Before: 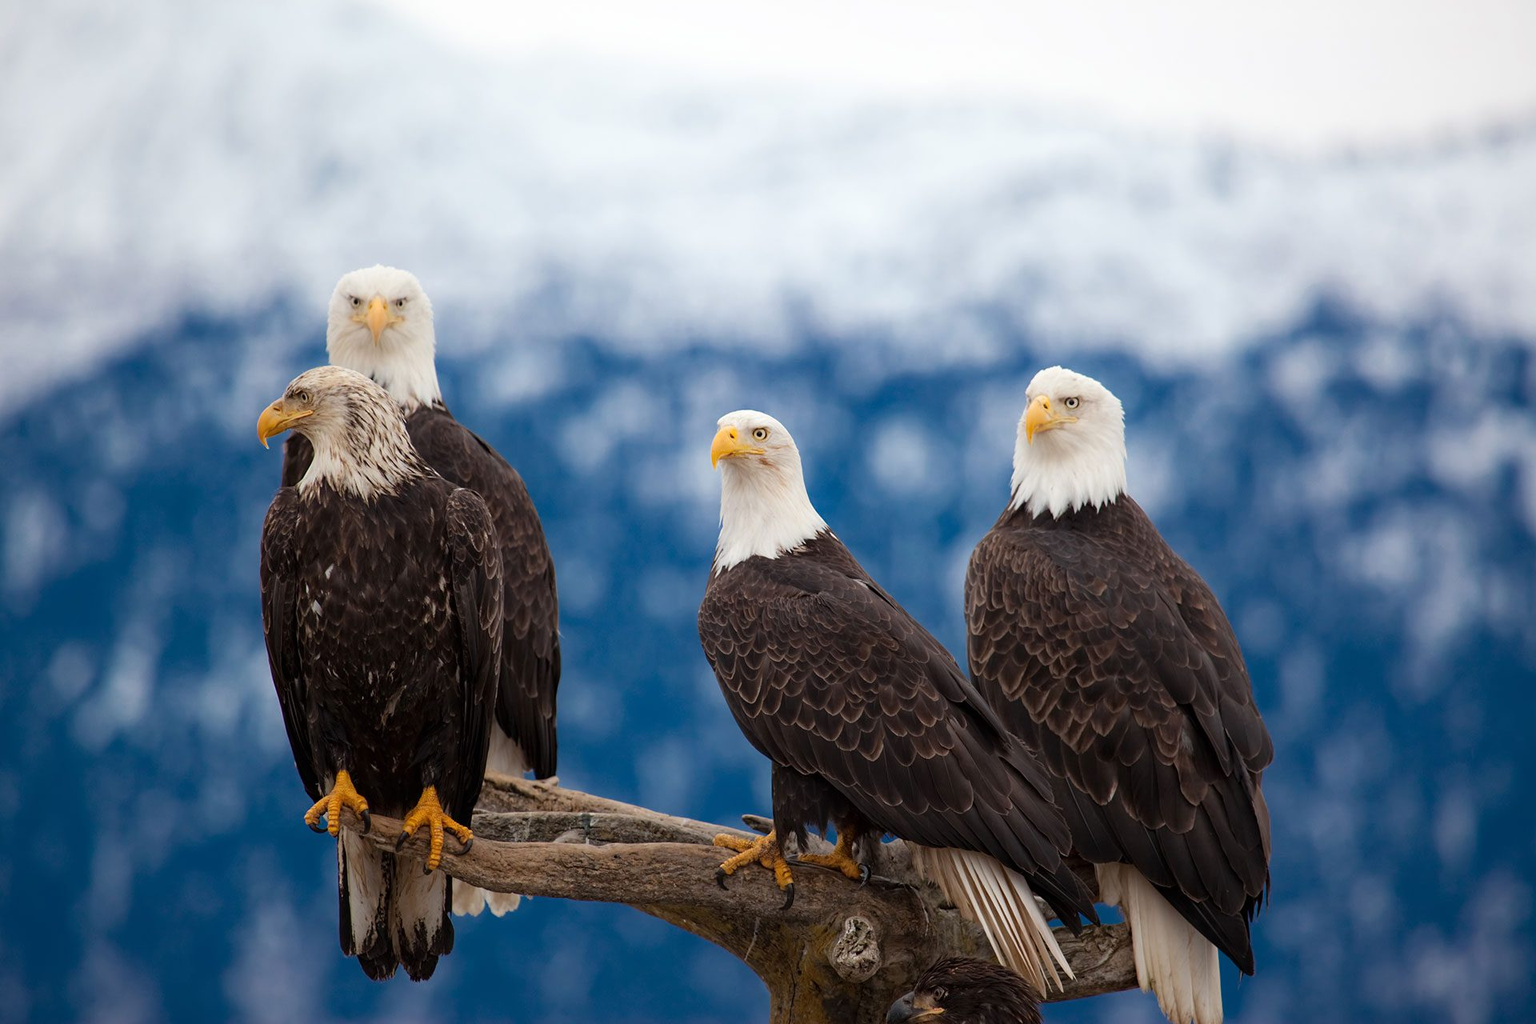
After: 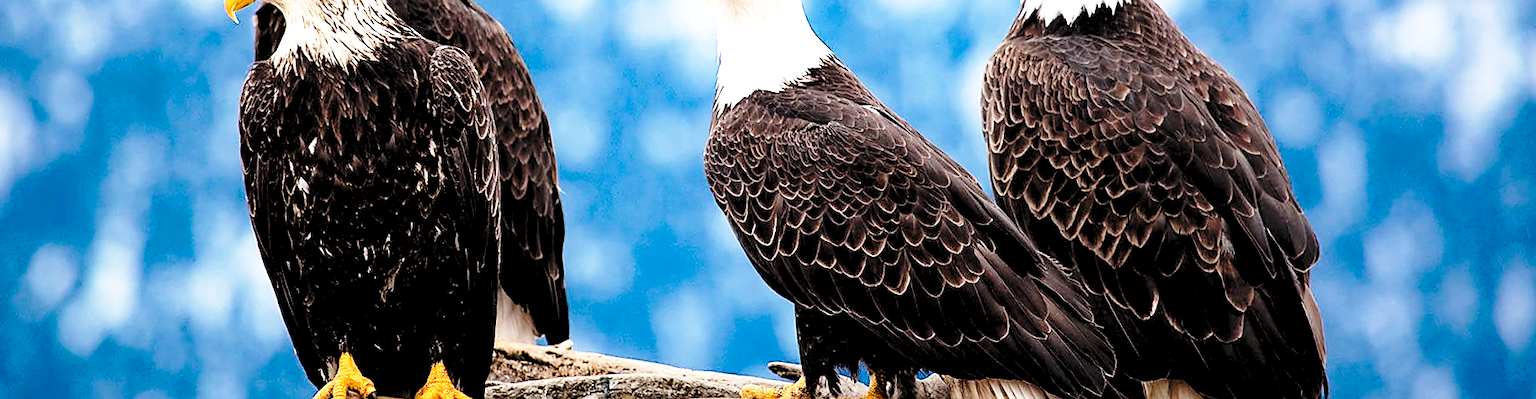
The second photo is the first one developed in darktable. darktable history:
crop: top 45.551%, bottom 12.262%
tone equalizer: -8 EV -0.417 EV, -7 EV -0.389 EV, -6 EV -0.333 EV, -5 EV -0.222 EV, -3 EV 0.222 EV, -2 EV 0.333 EV, -1 EV 0.389 EV, +0 EV 0.417 EV, edges refinement/feathering 500, mask exposure compensation -1.57 EV, preserve details no
base curve: curves: ch0 [(0, 0) (0.032, 0.037) (0.105, 0.228) (0.435, 0.76) (0.856, 0.983) (1, 1)], preserve colors none
rotate and perspective: rotation -5°, crop left 0.05, crop right 0.952, crop top 0.11, crop bottom 0.89
sharpen: radius 1.4, amount 1.25, threshold 0.7
rgb levels: levels [[0.013, 0.434, 0.89], [0, 0.5, 1], [0, 0.5, 1]]
exposure: black level correction 0.001, exposure 0.5 EV, compensate exposure bias true, compensate highlight preservation false
